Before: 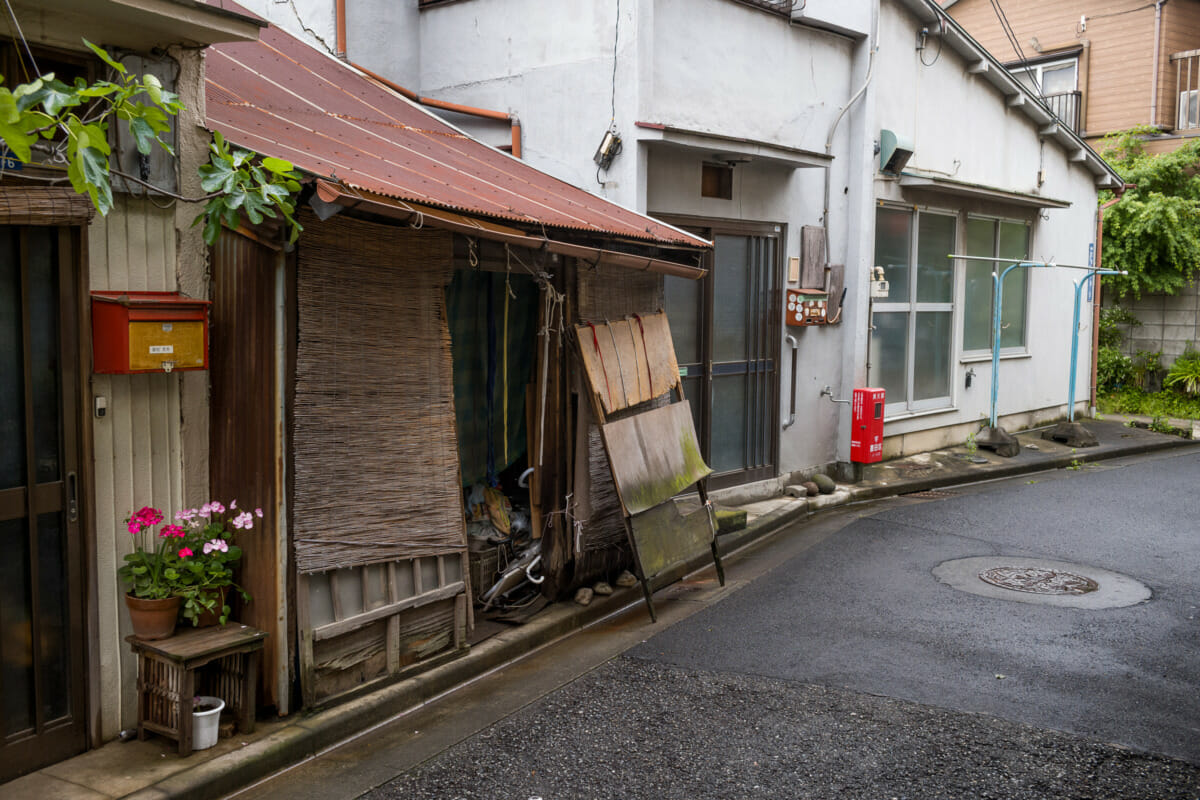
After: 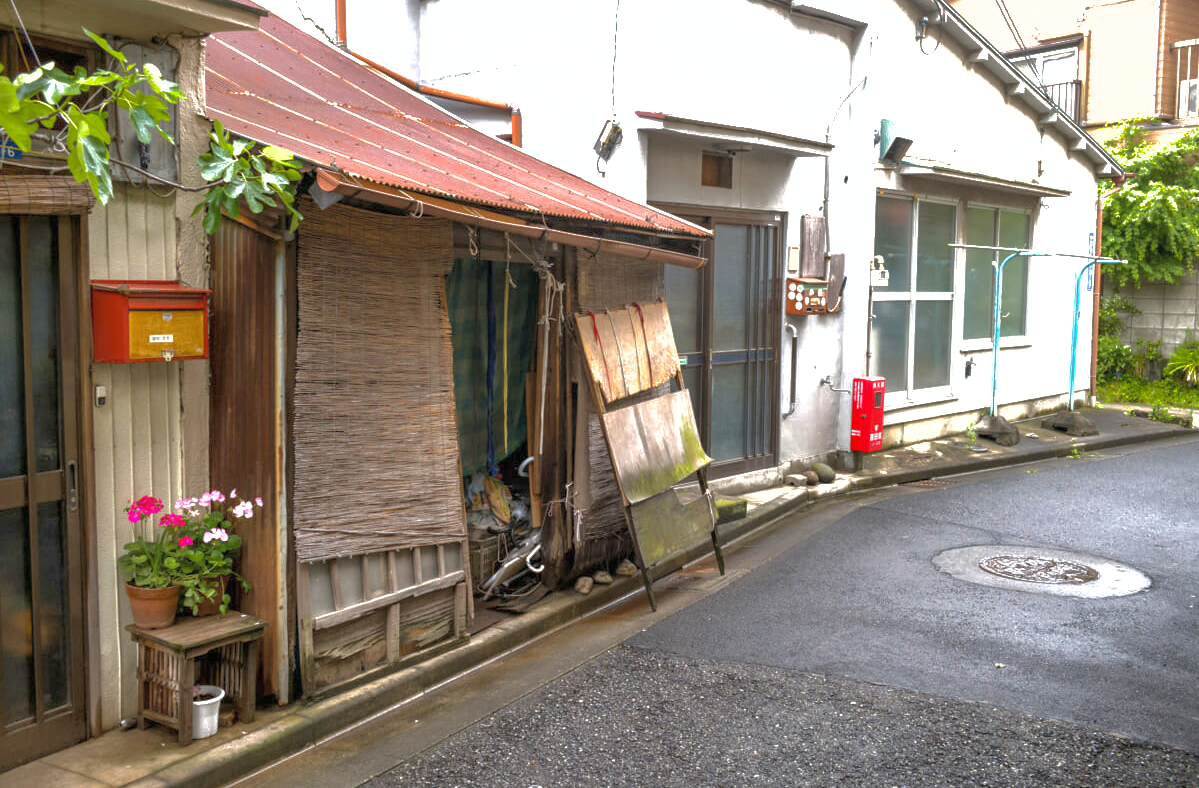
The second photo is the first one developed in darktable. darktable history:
tone equalizer: -8 EV -0.001 EV, -7 EV 0.001 EV, -6 EV -0.004 EV, -5 EV -0.005 EV, -4 EV -0.056 EV, -3 EV -0.209 EV, -2 EV -0.269 EV, -1 EV 0.098 EV, +0 EV 0.313 EV, edges refinement/feathering 500, mask exposure compensation -1.57 EV, preserve details no
shadows and highlights: shadows 59.8, highlights -59.92
exposure: black level correction 0, exposure 1.289 EV, compensate highlight preservation false
crop: top 1.402%, right 0.075%
